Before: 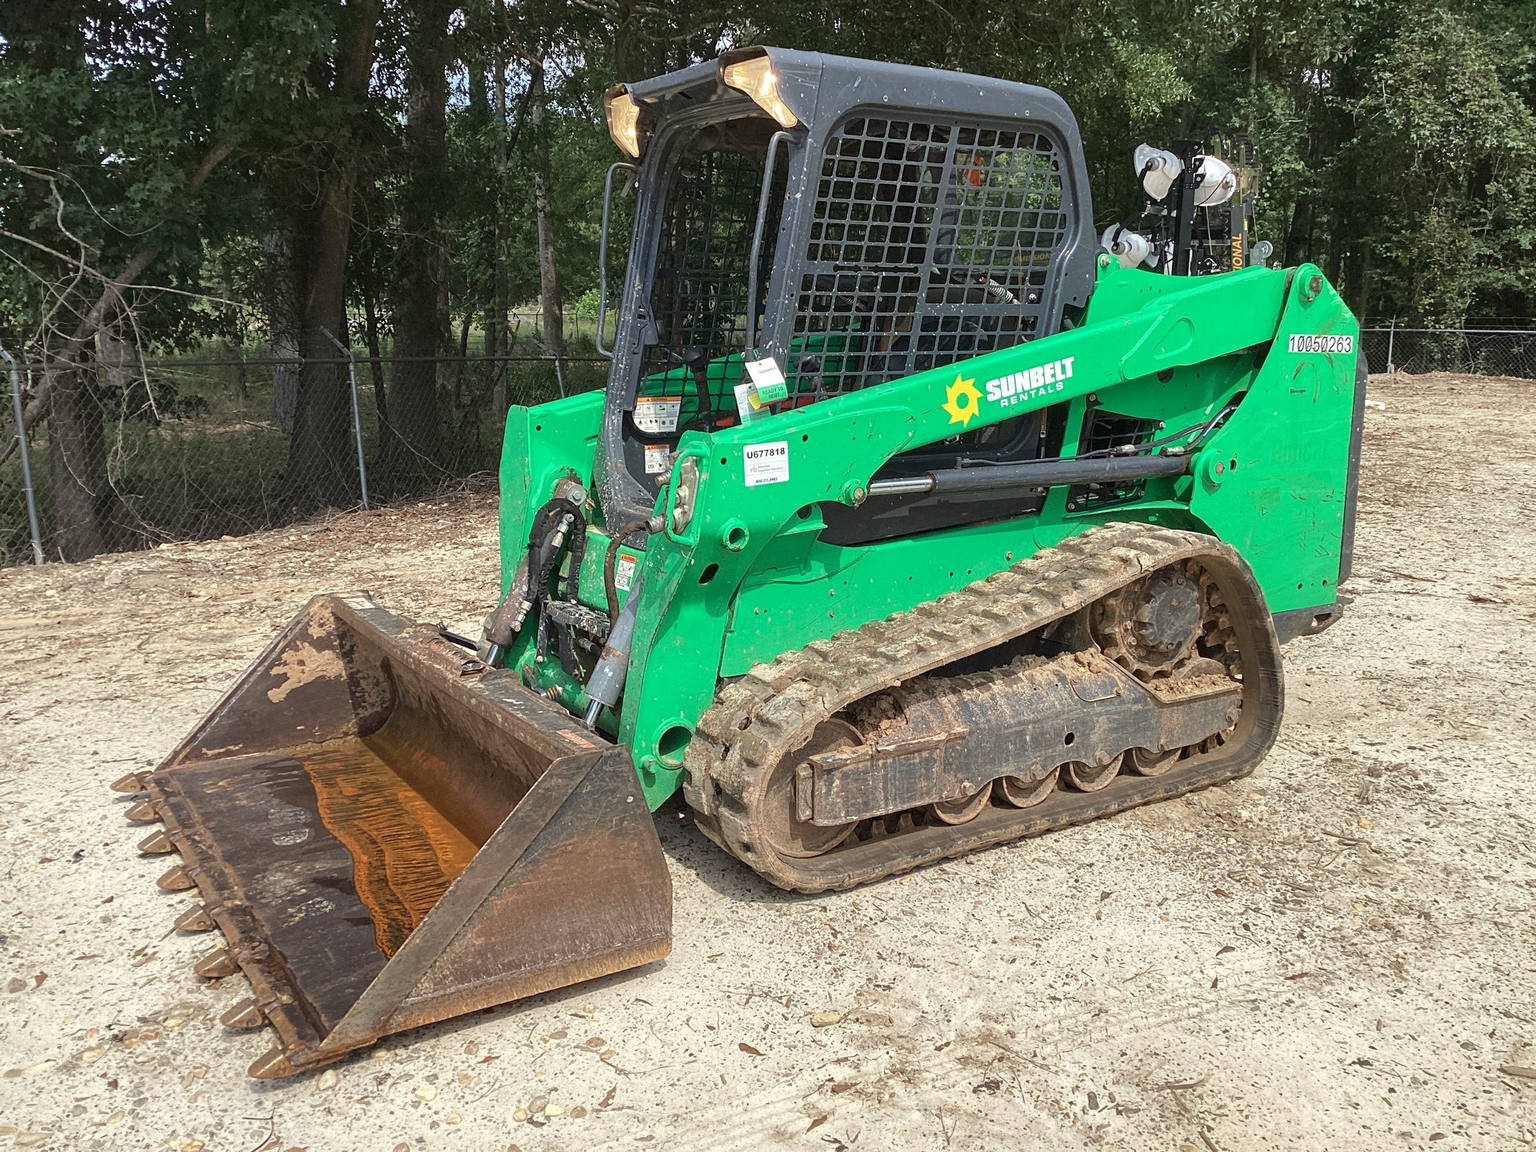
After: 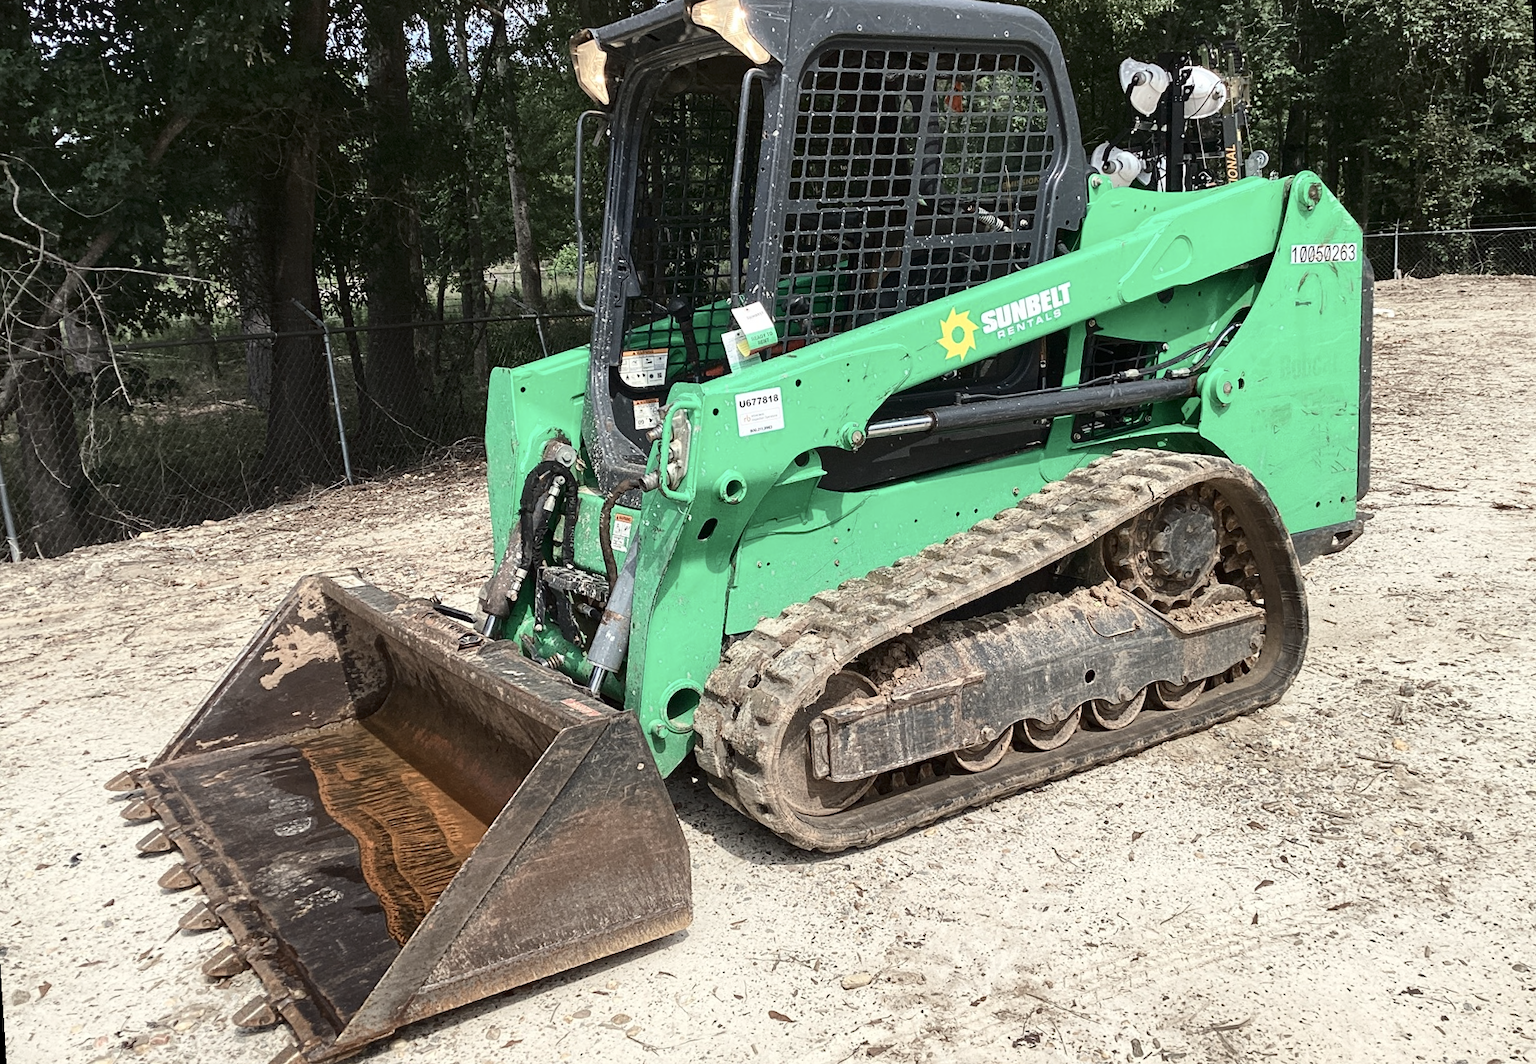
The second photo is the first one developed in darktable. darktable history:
rotate and perspective: rotation -3.52°, crop left 0.036, crop right 0.964, crop top 0.081, crop bottom 0.919
contrast brightness saturation: contrast 0.25, saturation -0.31
crop: top 1.049%, right 0.001%
